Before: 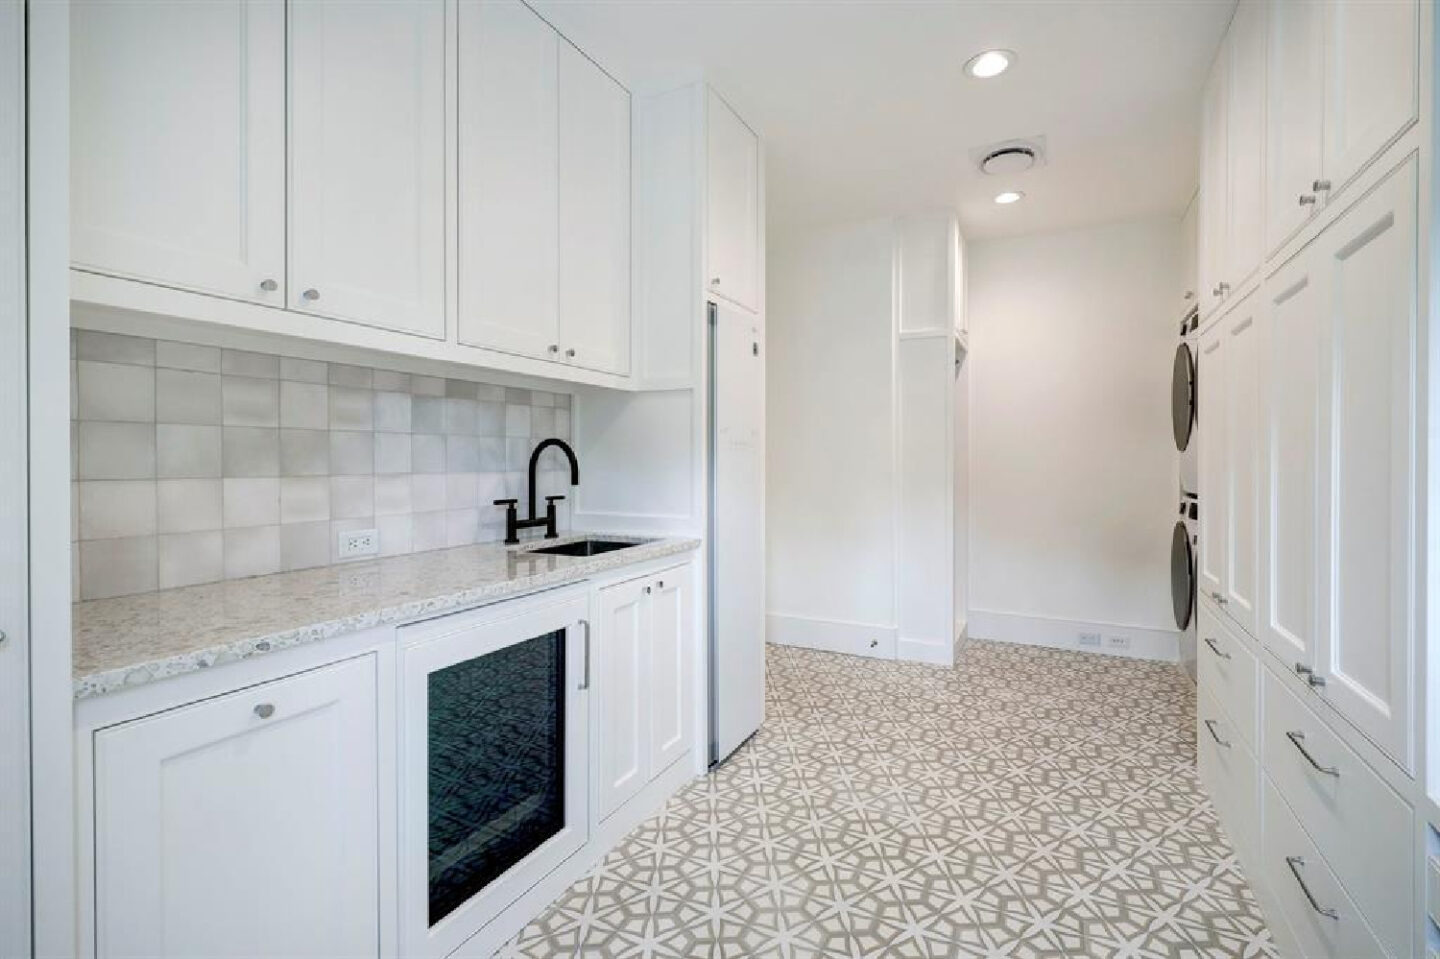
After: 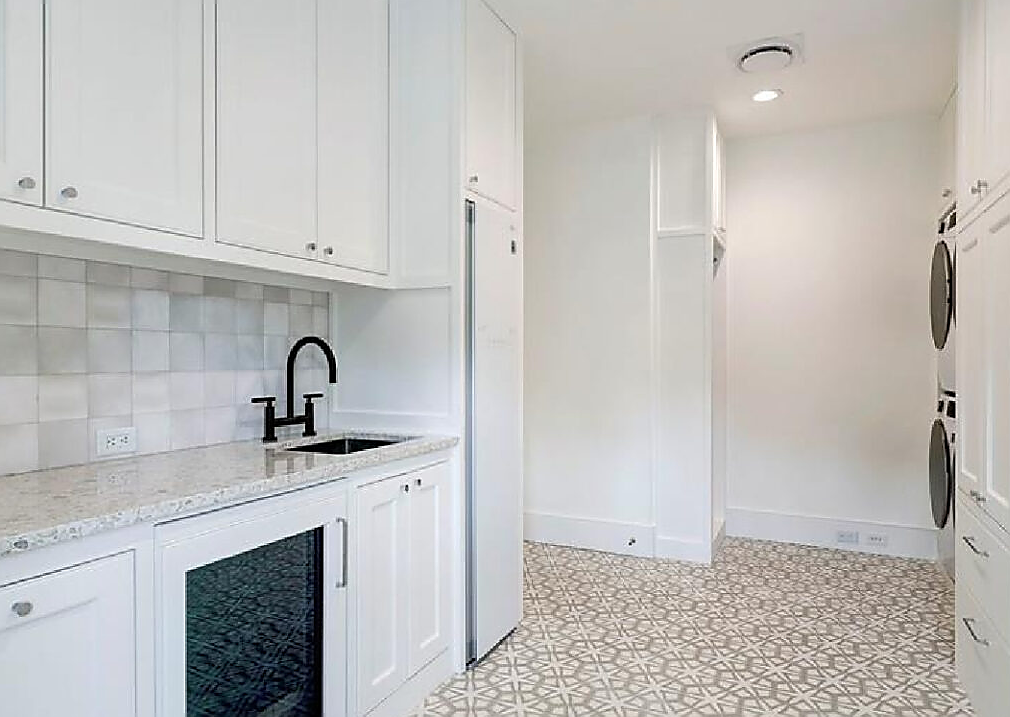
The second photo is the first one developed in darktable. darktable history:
sharpen: radius 1.41, amount 1.253, threshold 0.843
crop and rotate: left 16.839%, top 10.689%, right 12.984%, bottom 14.509%
